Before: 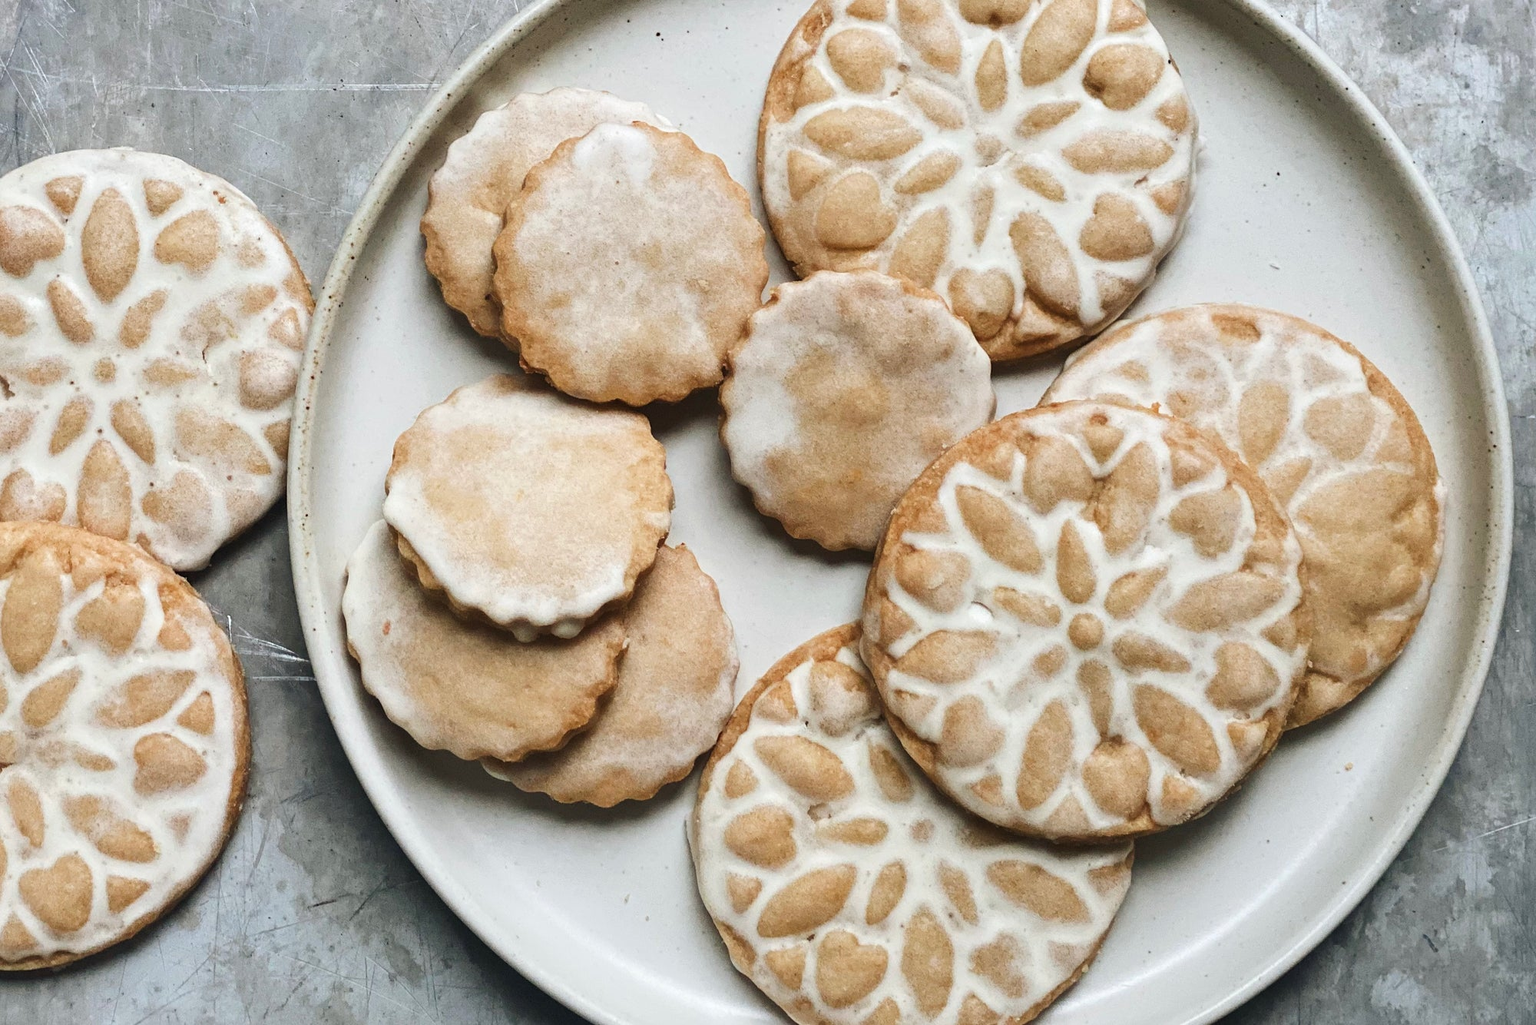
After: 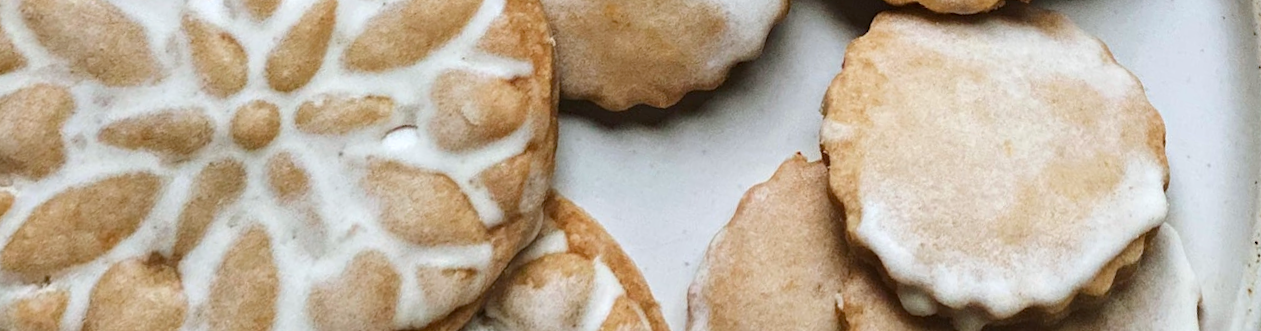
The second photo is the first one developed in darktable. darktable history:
crop and rotate: angle 16.12°, top 30.835%, bottom 35.653%
rotate and perspective: rotation 0.72°, lens shift (vertical) -0.352, lens shift (horizontal) -0.051, crop left 0.152, crop right 0.859, crop top 0.019, crop bottom 0.964
white balance: red 0.976, blue 1.04
haze removal: compatibility mode true, adaptive false
